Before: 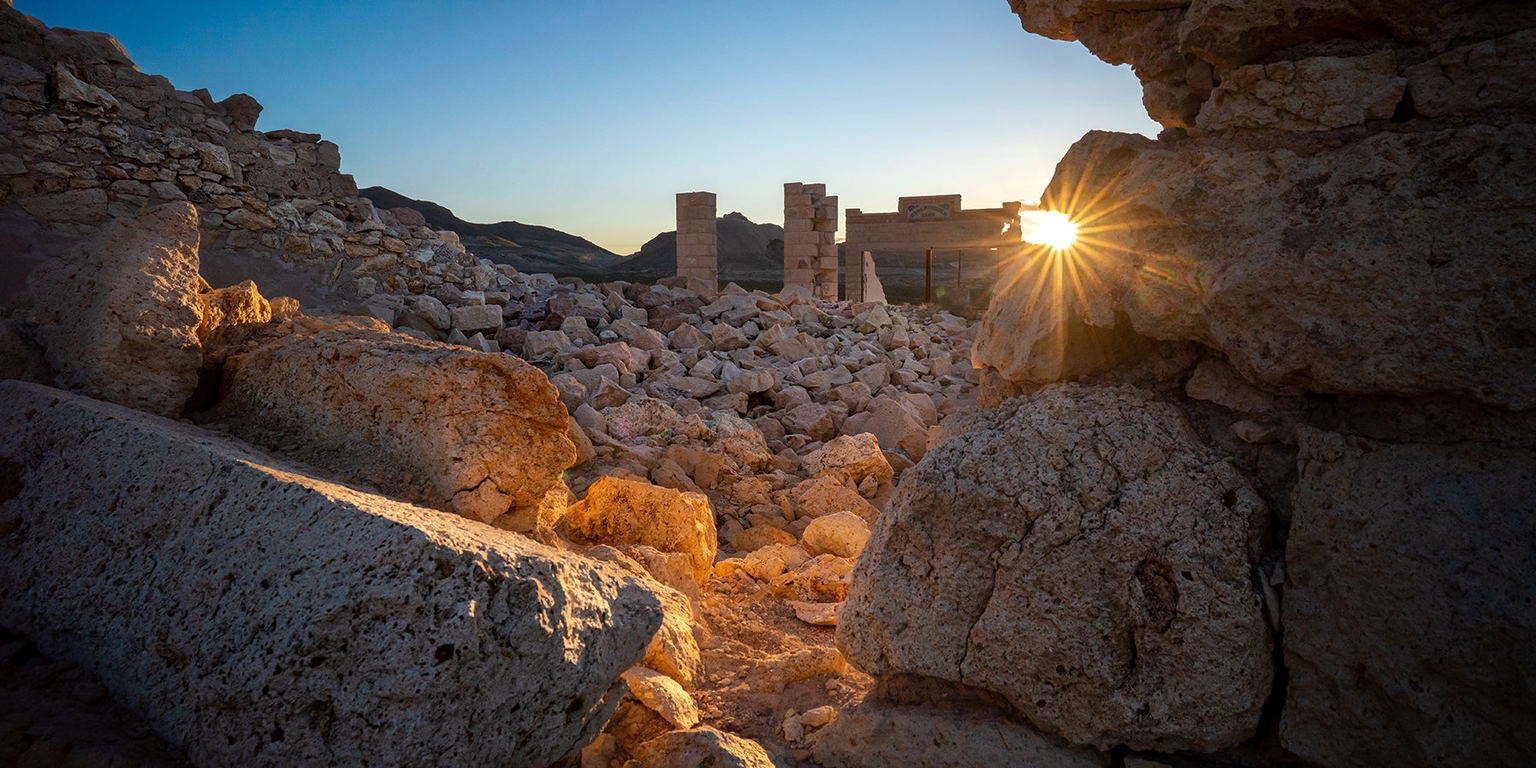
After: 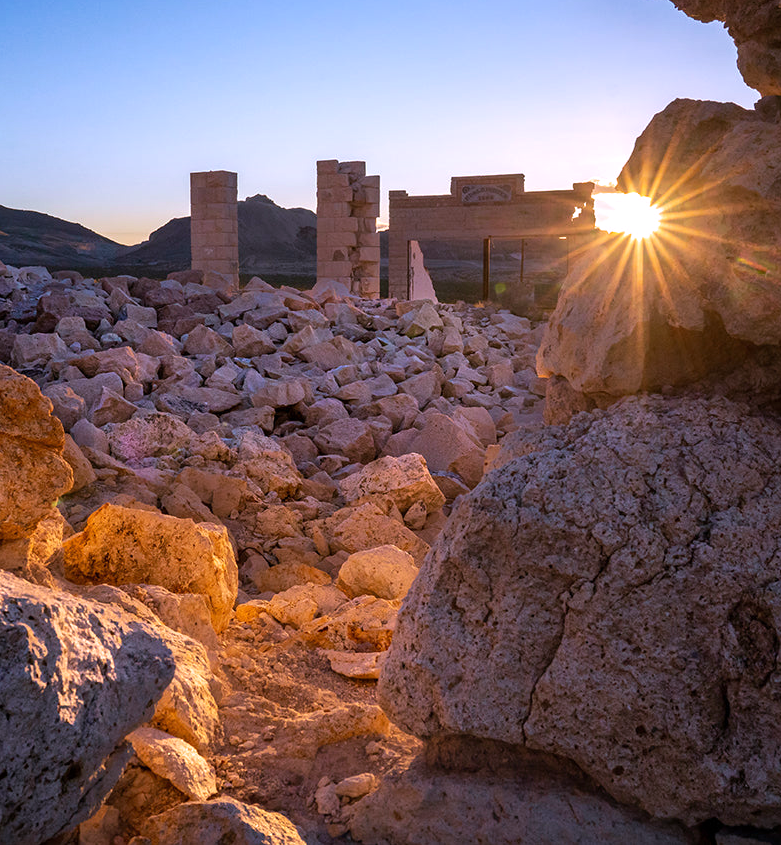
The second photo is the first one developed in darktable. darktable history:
crop: left 33.452%, top 6.025%, right 23.155%
velvia: on, module defaults
white balance: red 1.042, blue 1.17
